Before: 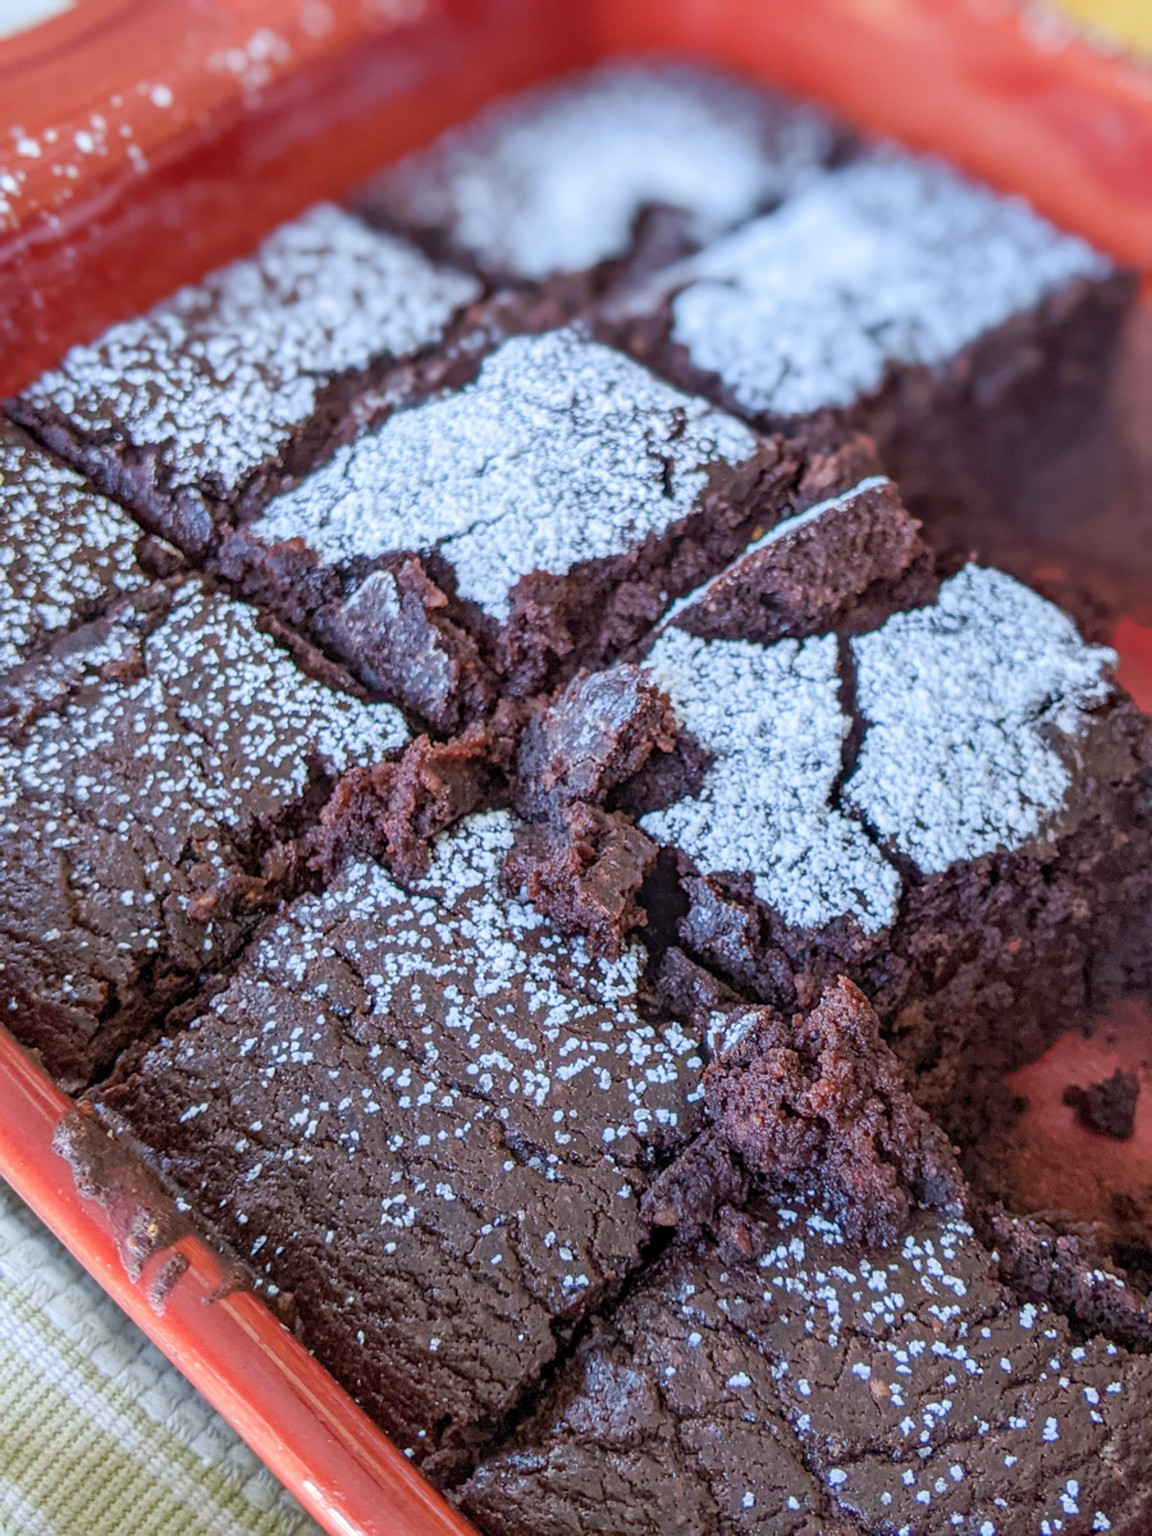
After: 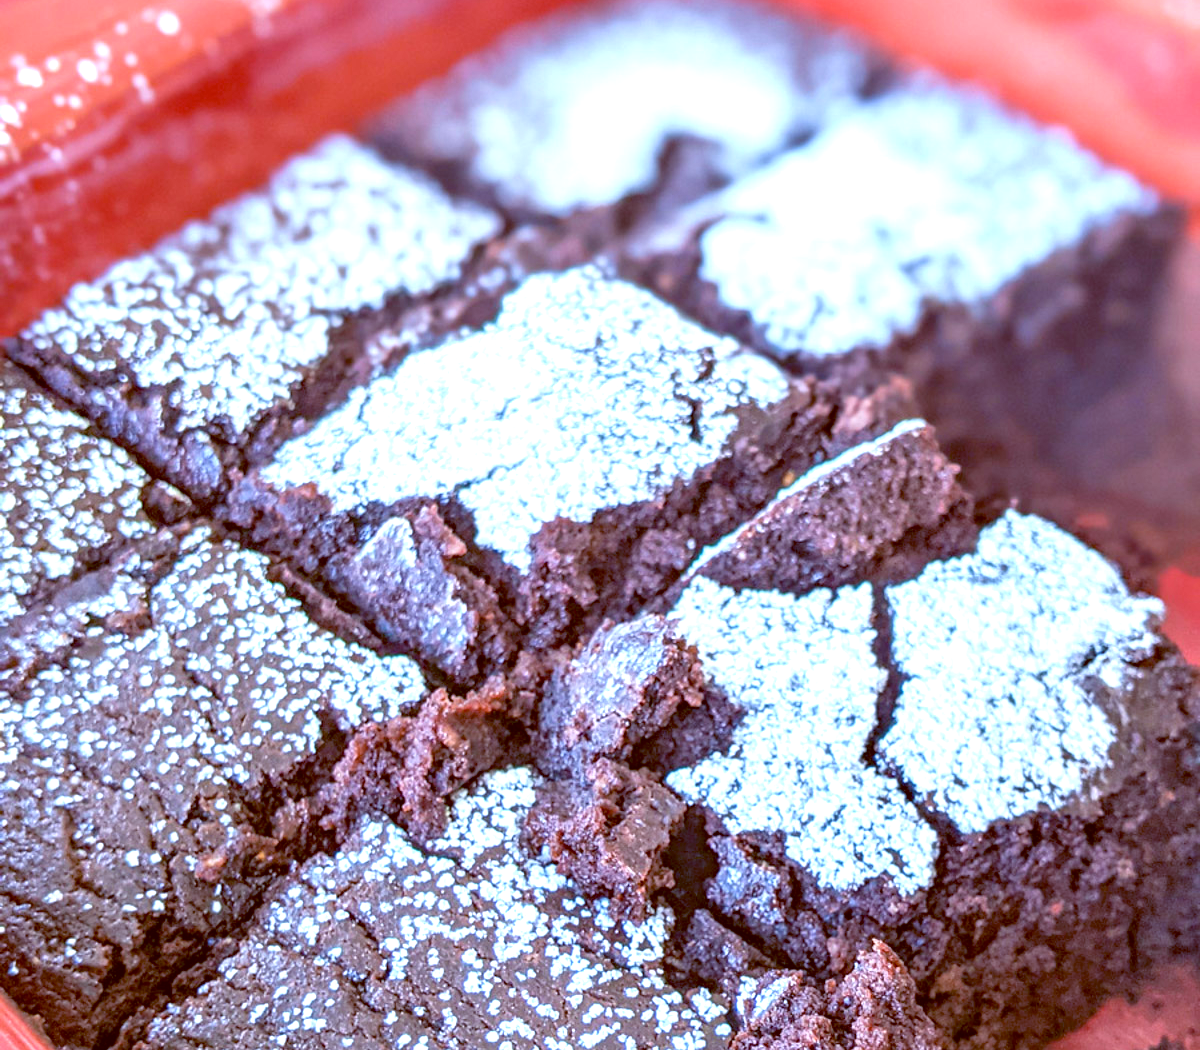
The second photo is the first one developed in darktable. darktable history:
exposure: black level correction 0, exposure 1.1 EV, compensate highlight preservation false
crop and rotate: top 4.848%, bottom 29.503%
color balance: lift [1, 1.015, 1.004, 0.985], gamma [1, 0.958, 0.971, 1.042], gain [1, 0.956, 0.977, 1.044]
white balance: red 0.974, blue 1.044
